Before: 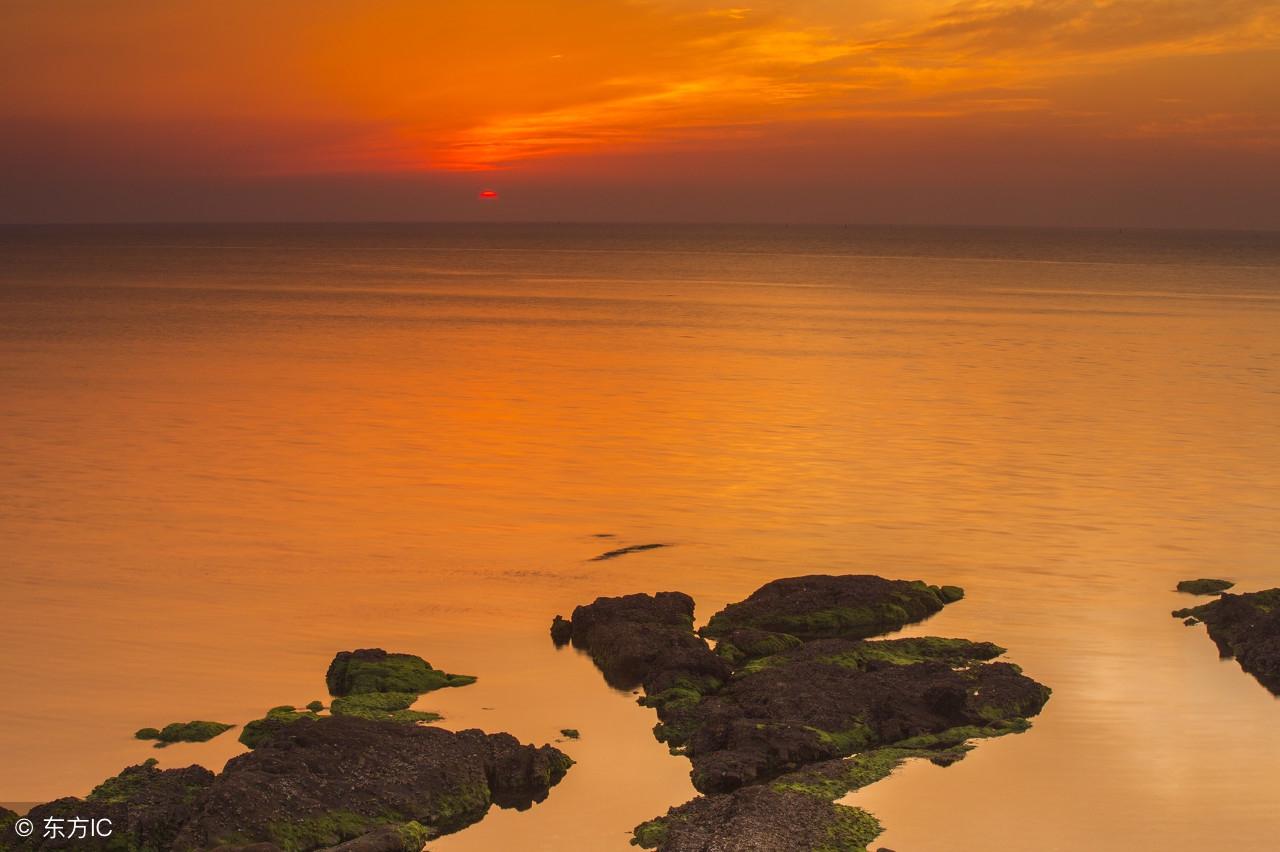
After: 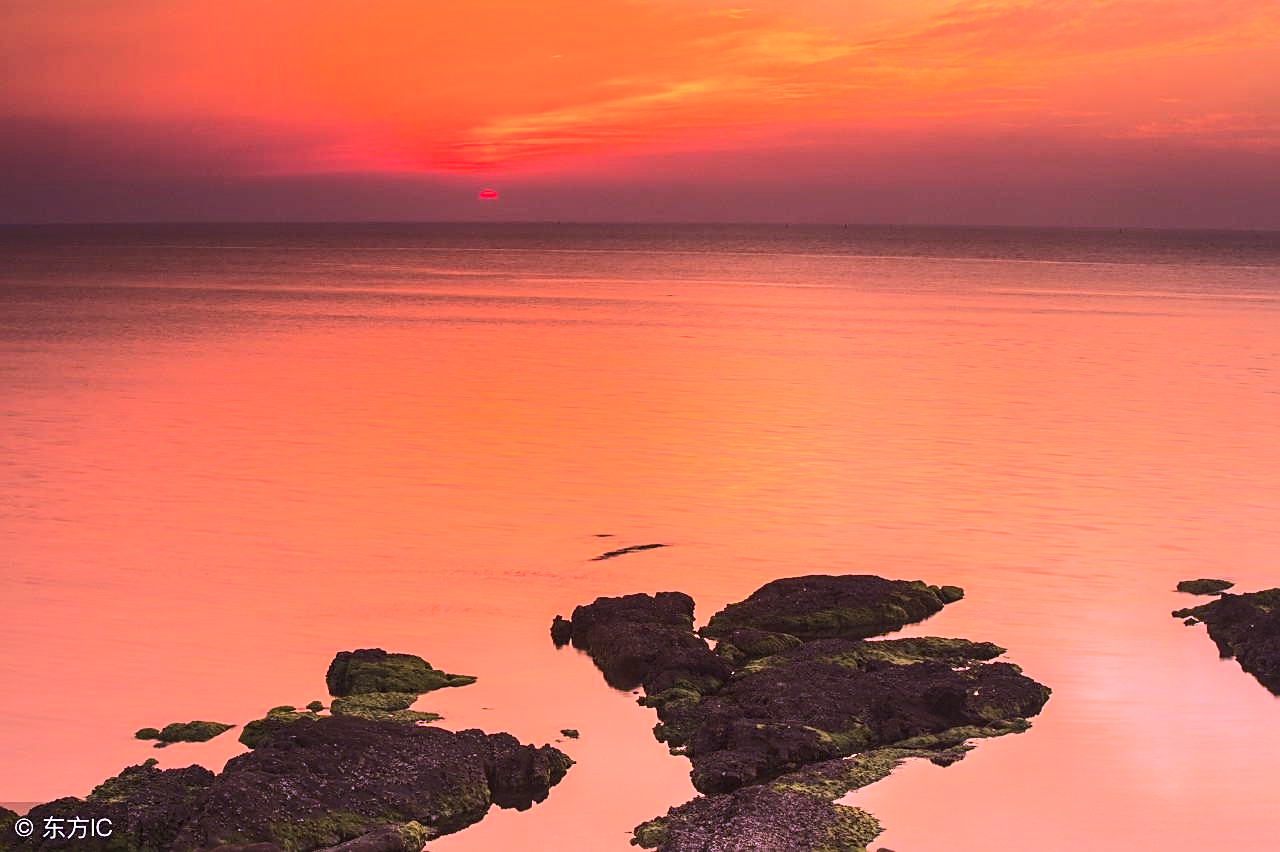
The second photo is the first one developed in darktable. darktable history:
rgb curve: curves: ch0 [(0, 0) (0.284, 0.292) (0.505, 0.644) (1, 1)], compensate middle gray true
white balance: red 1.042, blue 1.17
color correction: highlights a* 15.46, highlights b* -20.56
sharpen: on, module defaults
